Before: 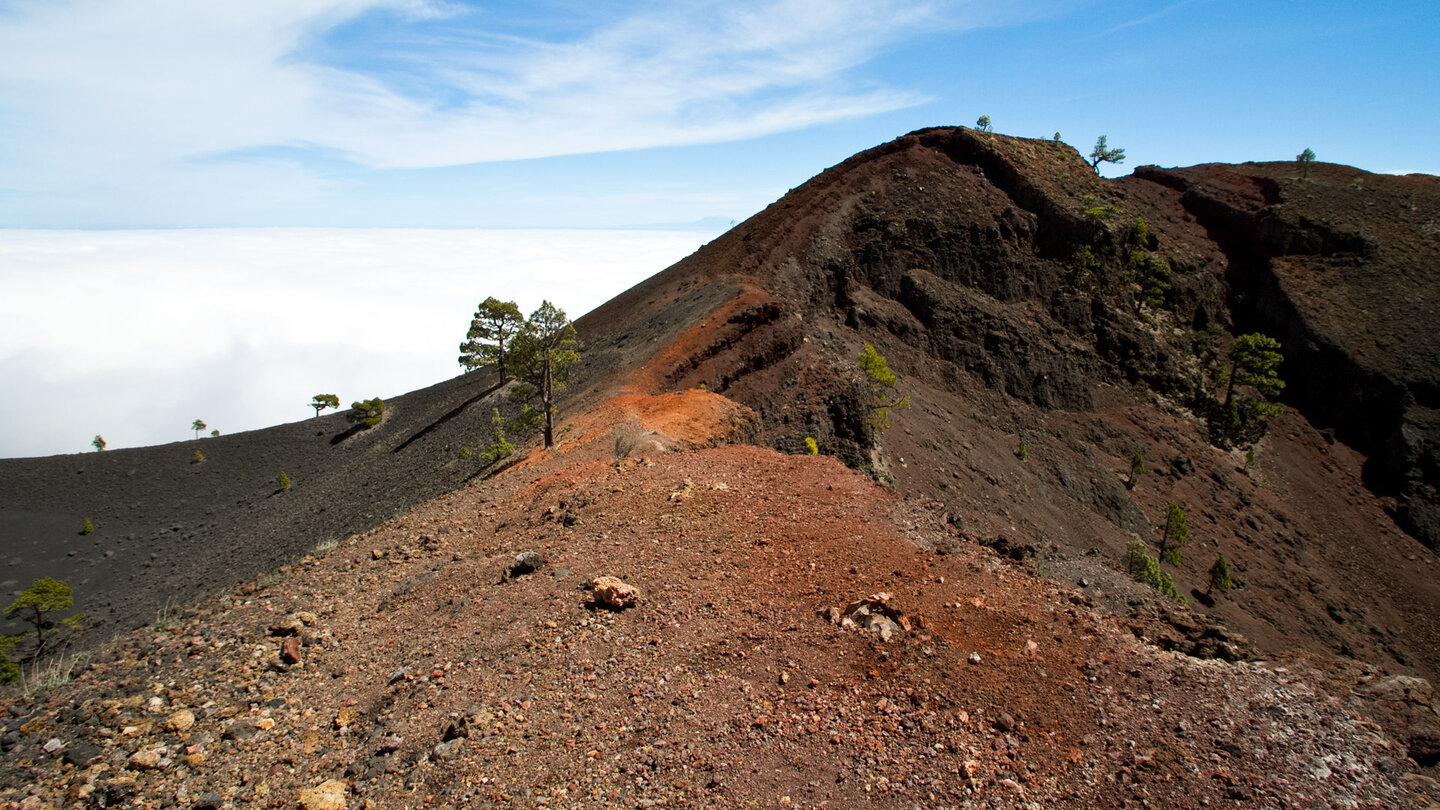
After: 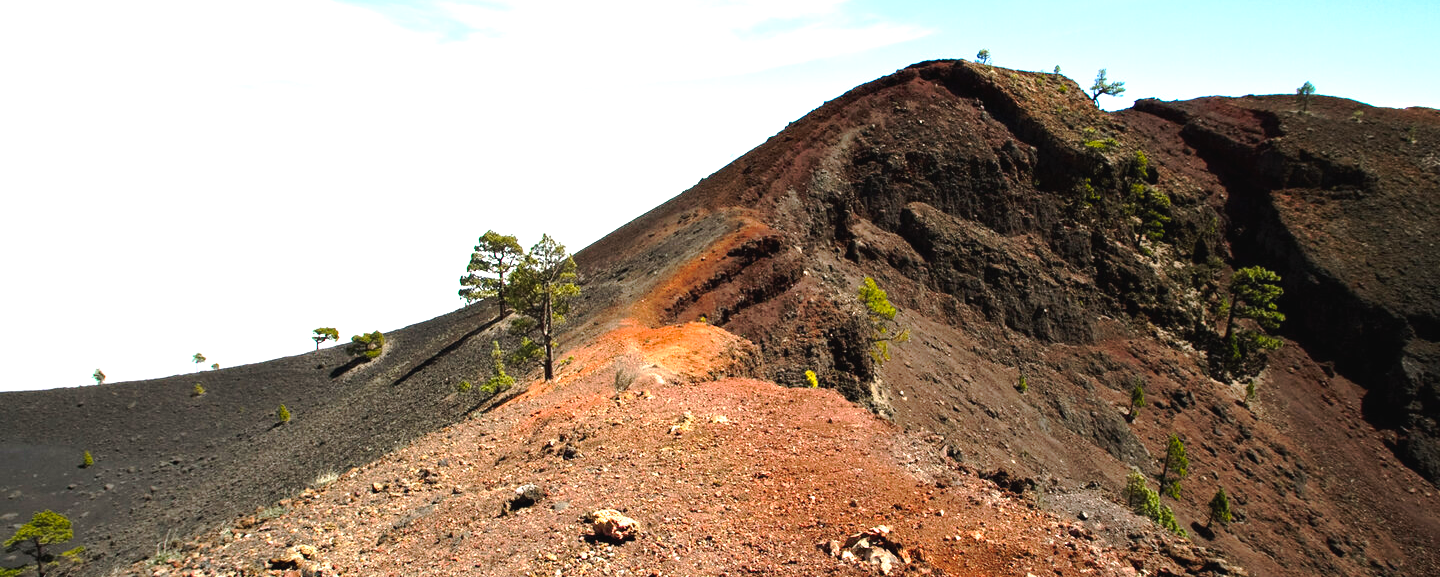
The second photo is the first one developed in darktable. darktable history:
exposure: black level correction 0, exposure 1.096 EV, compensate highlight preservation false
crop and rotate: top 8.287%, bottom 20.367%
tone curve: curves: ch0 [(0, 0.021) (0.059, 0.053) (0.212, 0.18) (0.337, 0.304) (0.495, 0.505) (0.725, 0.731) (0.89, 0.919) (1, 1)]; ch1 [(0, 0) (0.094, 0.081) (0.285, 0.299) (0.403, 0.436) (0.479, 0.475) (0.54, 0.55) (0.615, 0.637) (0.683, 0.688) (1, 1)]; ch2 [(0, 0) (0.257, 0.217) (0.434, 0.434) (0.498, 0.507) (0.527, 0.542) (0.597, 0.587) (0.658, 0.595) (1, 1)], preserve colors none
